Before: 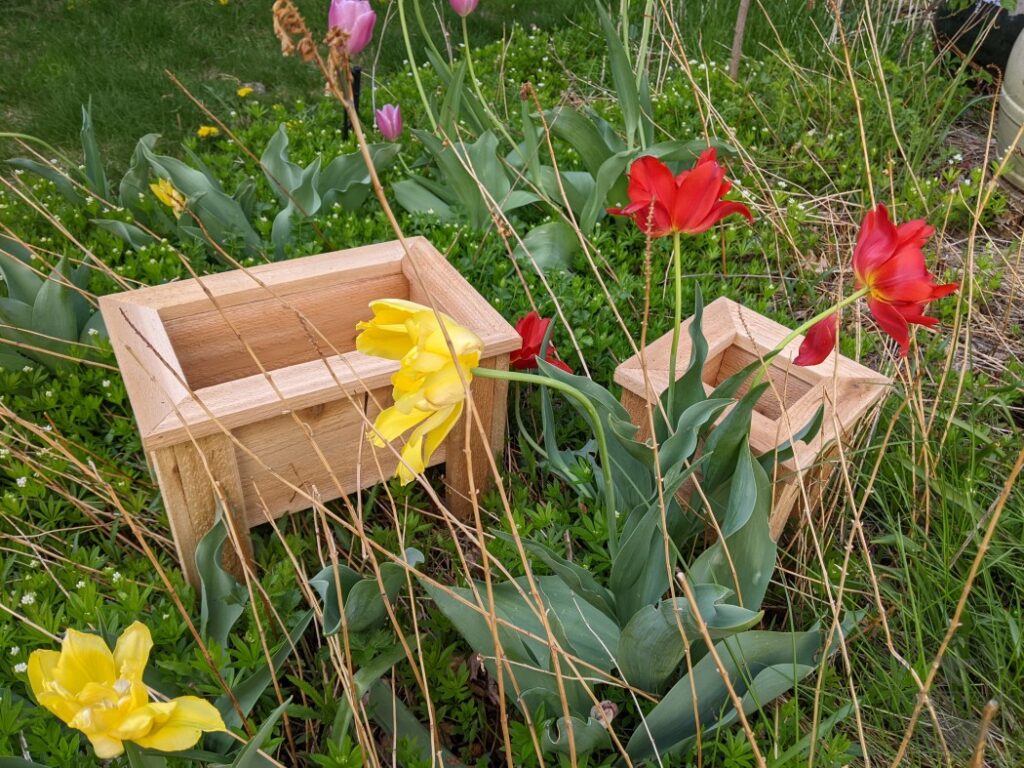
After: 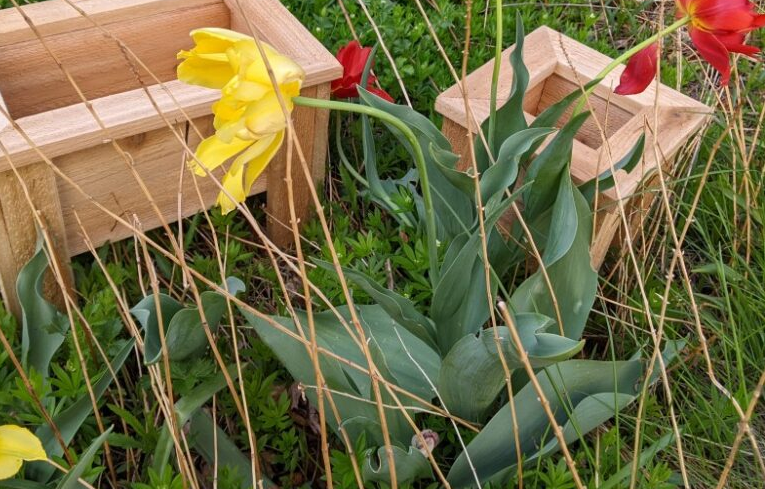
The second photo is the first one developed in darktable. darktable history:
crop and rotate: left 17.514%, top 35.318%, right 7.694%, bottom 0.922%
